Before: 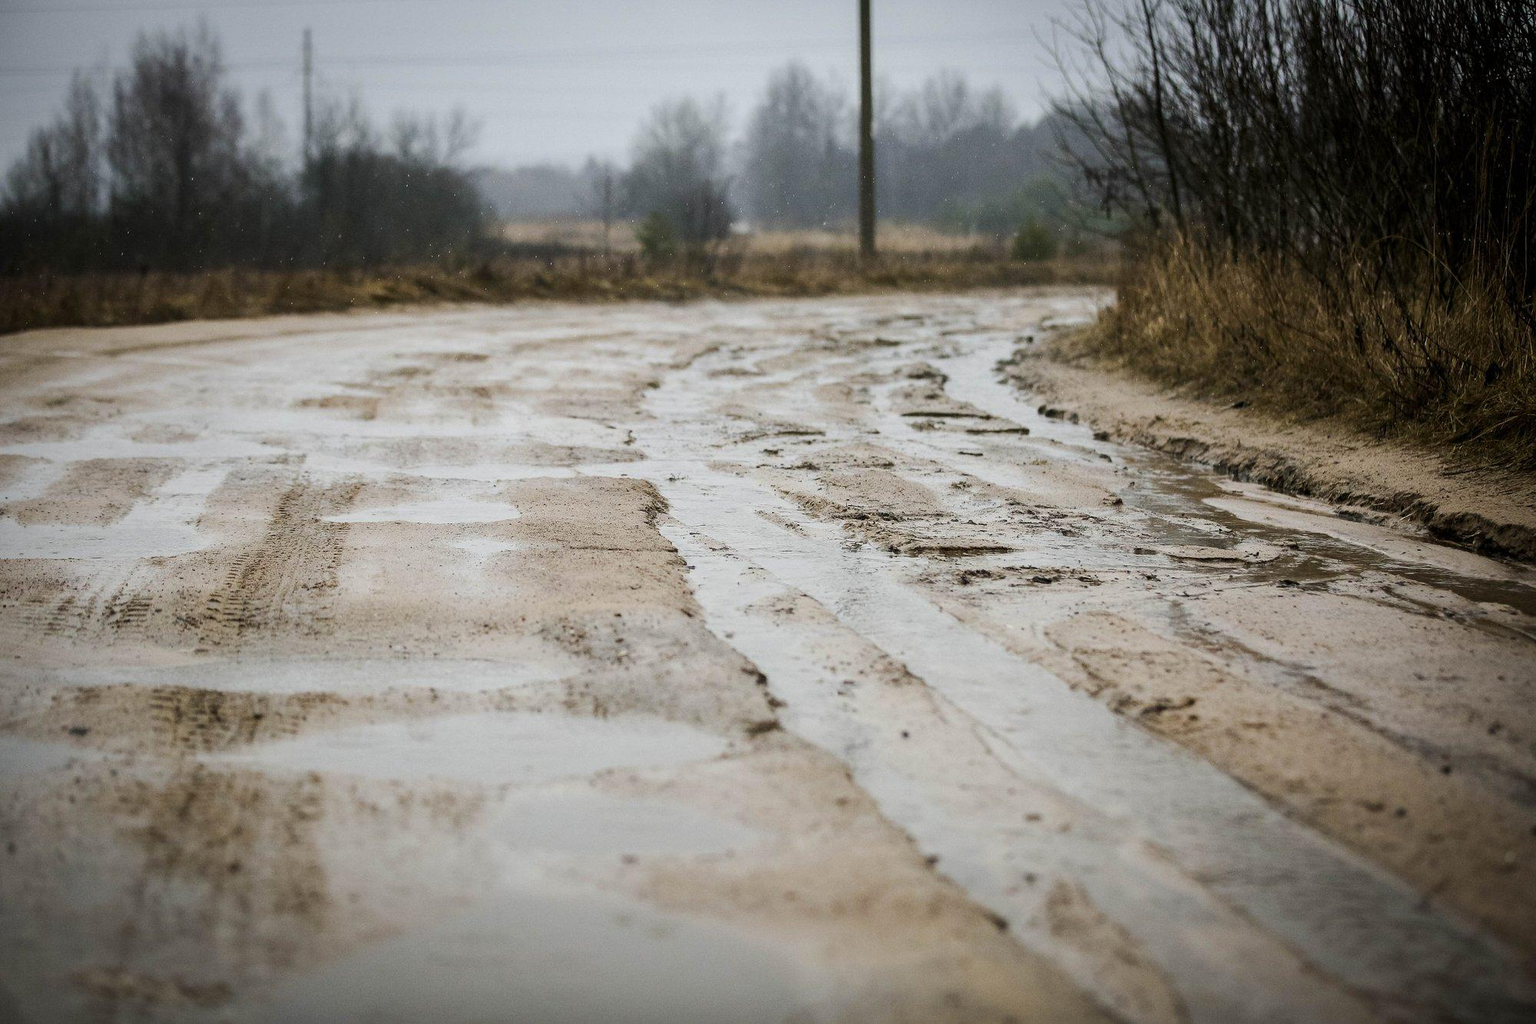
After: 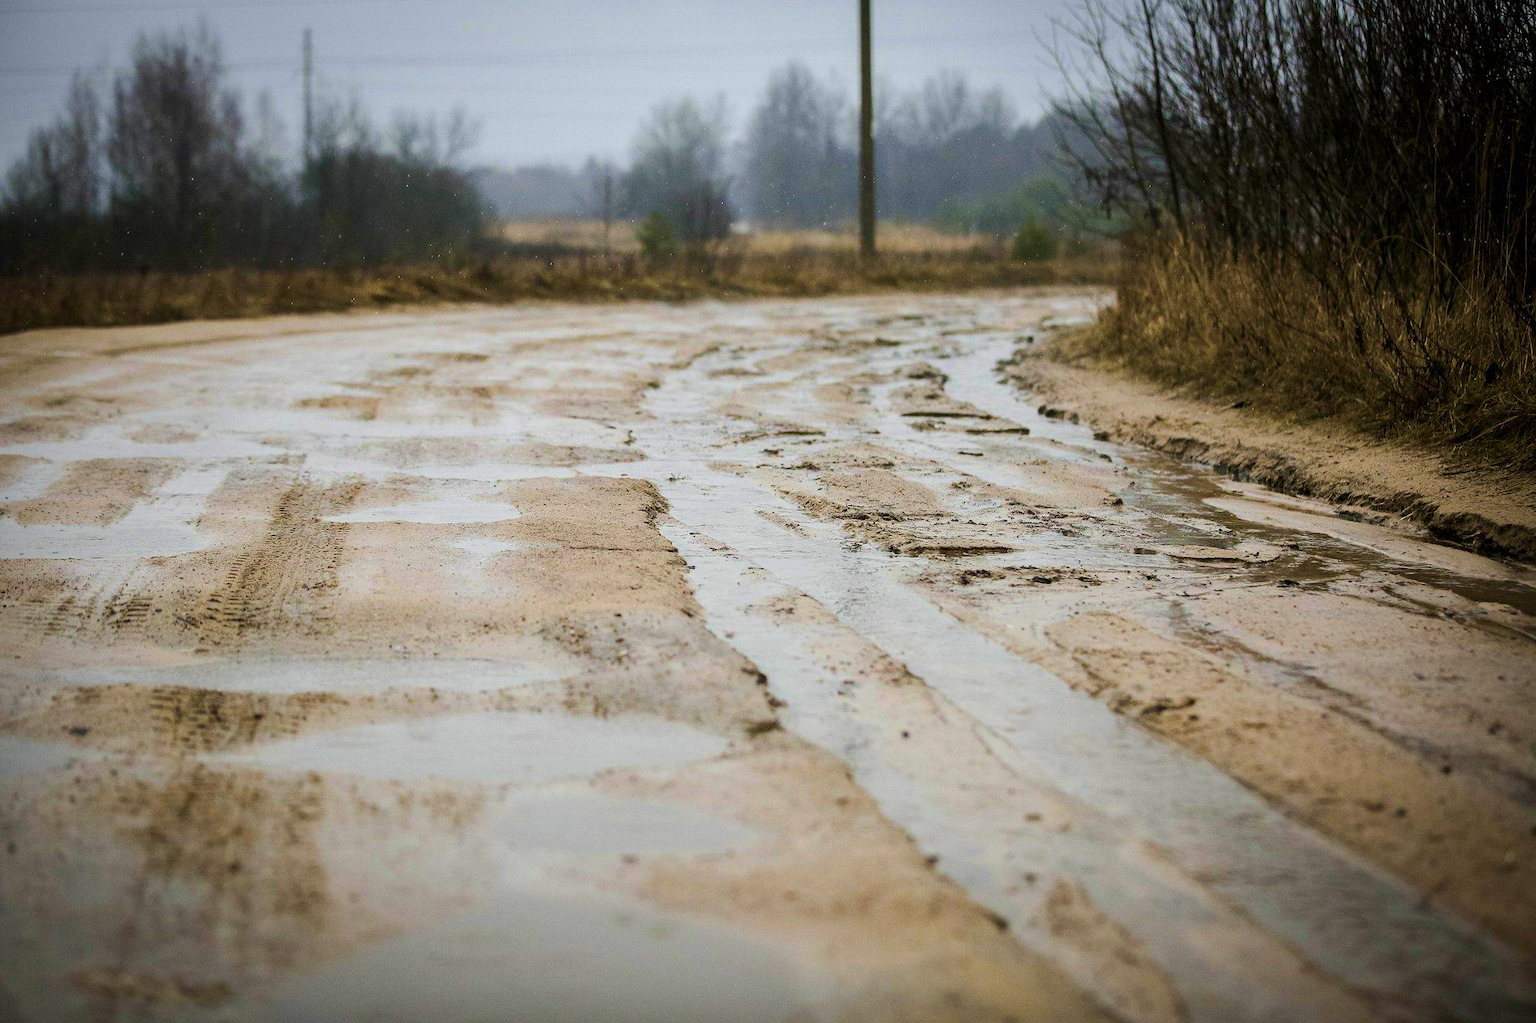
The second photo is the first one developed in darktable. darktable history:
velvia: strength 55.37%
